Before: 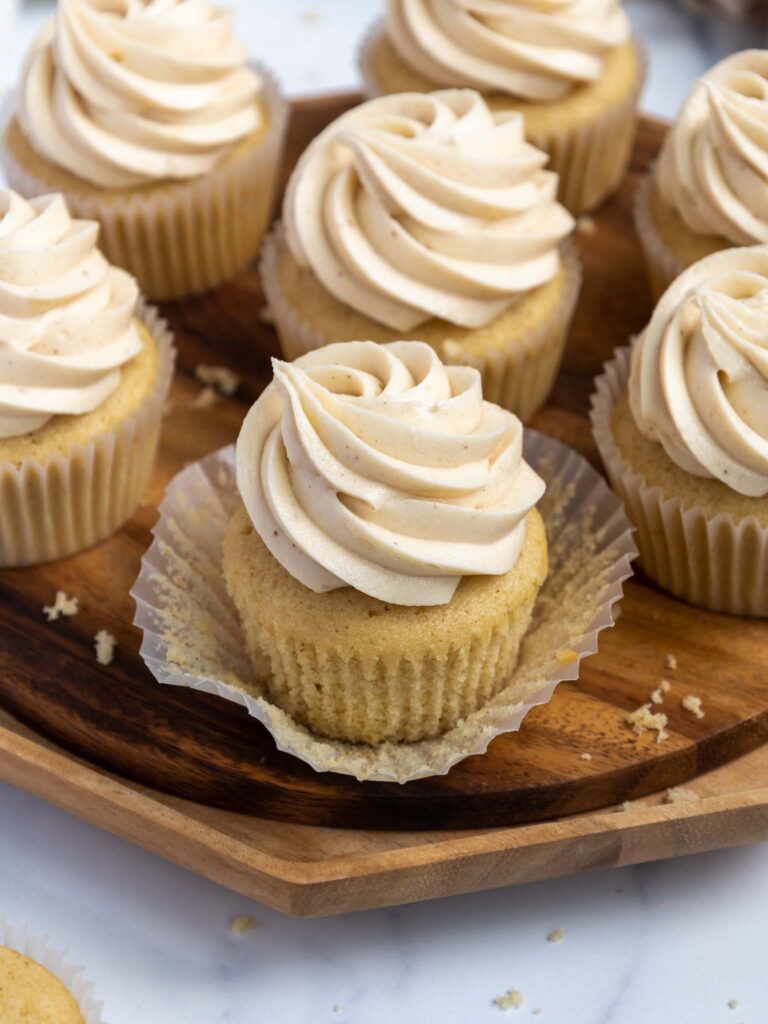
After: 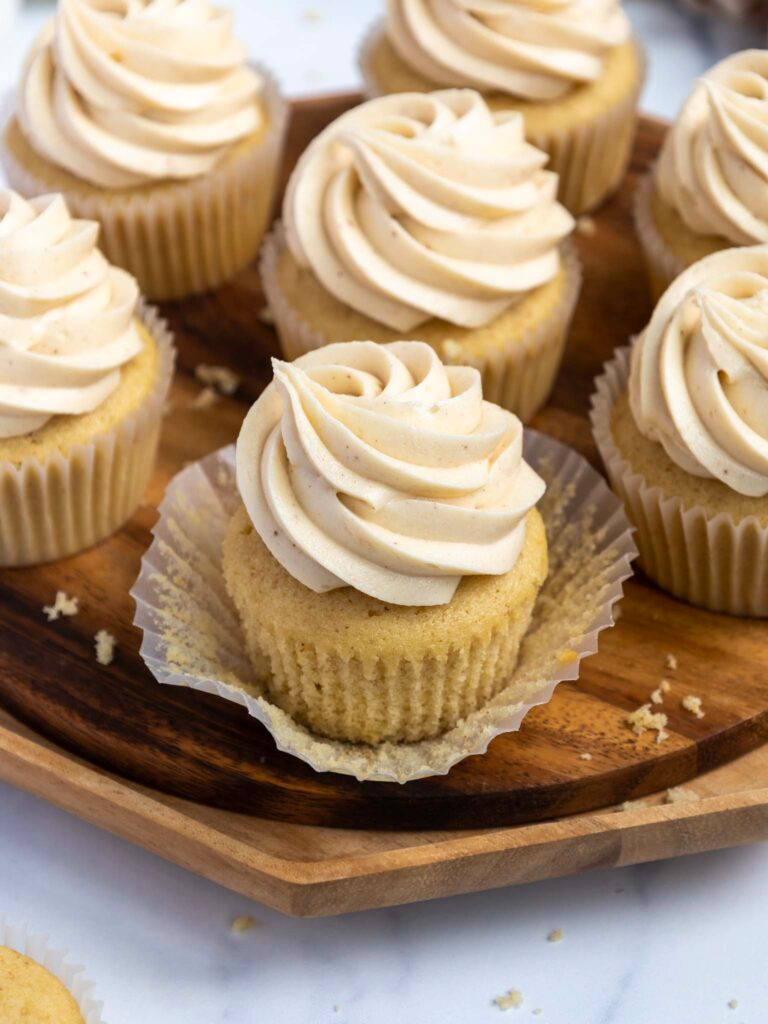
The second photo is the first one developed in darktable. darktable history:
contrast brightness saturation: contrast 0.1, brightness 0.037, saturation 0.093
